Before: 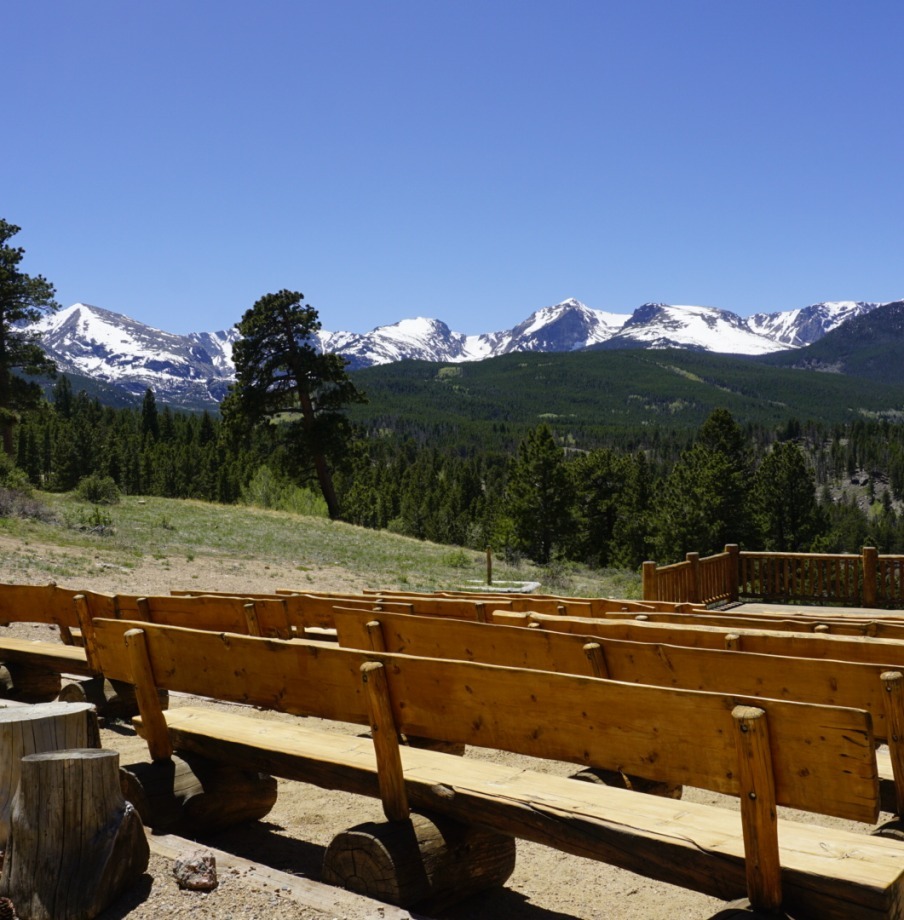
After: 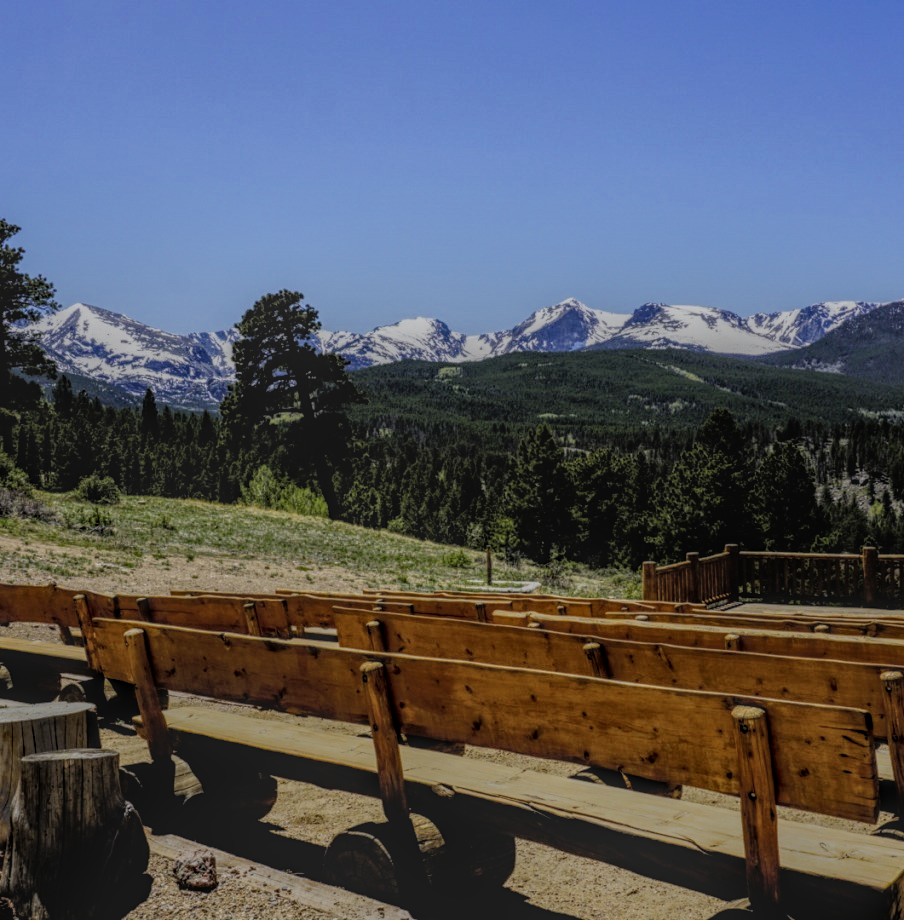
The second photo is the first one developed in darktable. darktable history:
filmic rgb: black relative exposure -7.5 EV, white relative exposure 5 EV, hardness 3.34, contrast 1.3
local contrast: highlights 20%, shadows 25%, detail 200%, midtone range 0.2
